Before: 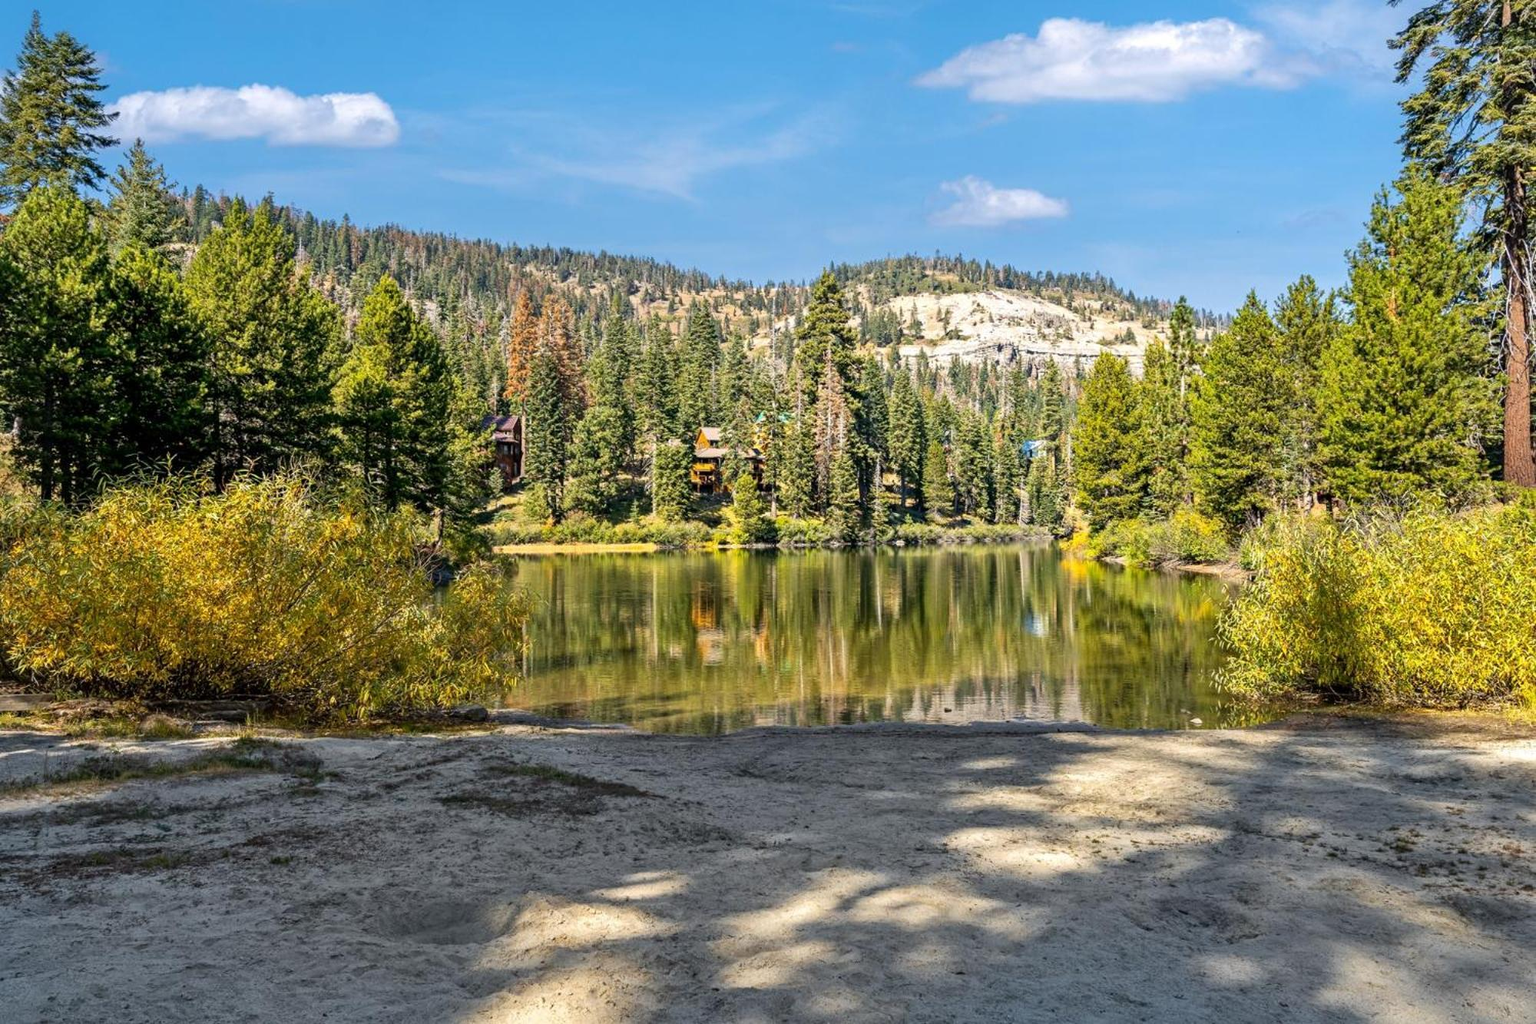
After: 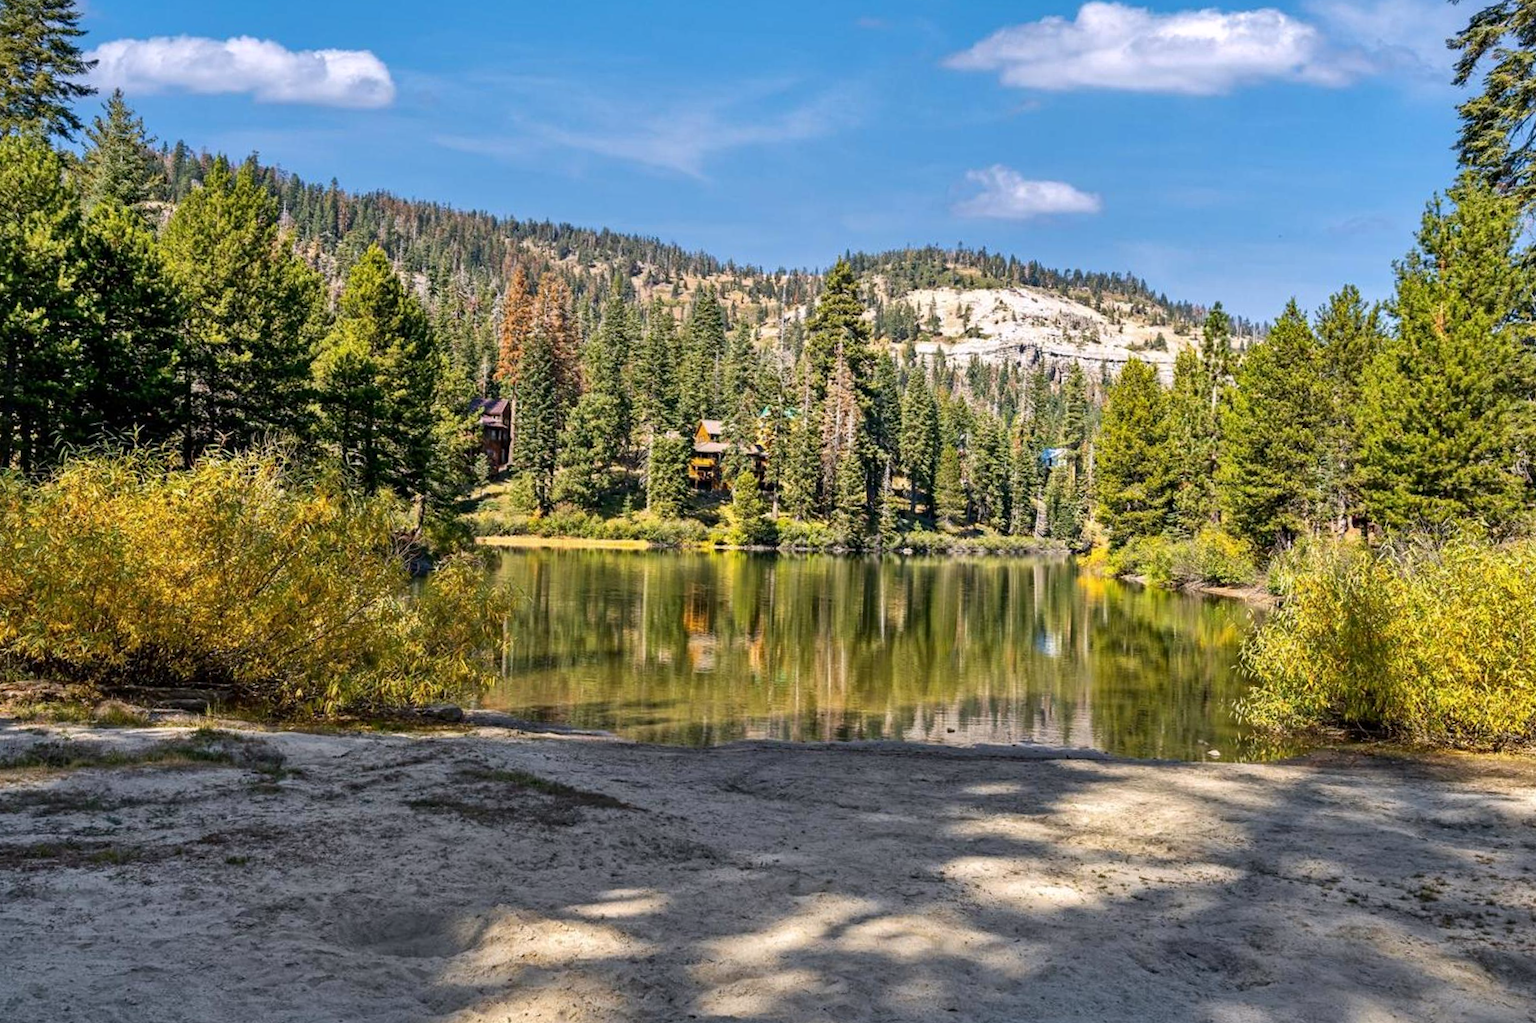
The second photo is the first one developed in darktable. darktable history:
color calibration: illuminant custom, x 0.348, y 0.366, temperature 4940.58 K
crop and rotate: angle -2.38°
contrast brightness saturation: contrast 0.03, brightness -0.04
shadows and highlights: soften with gaussian
